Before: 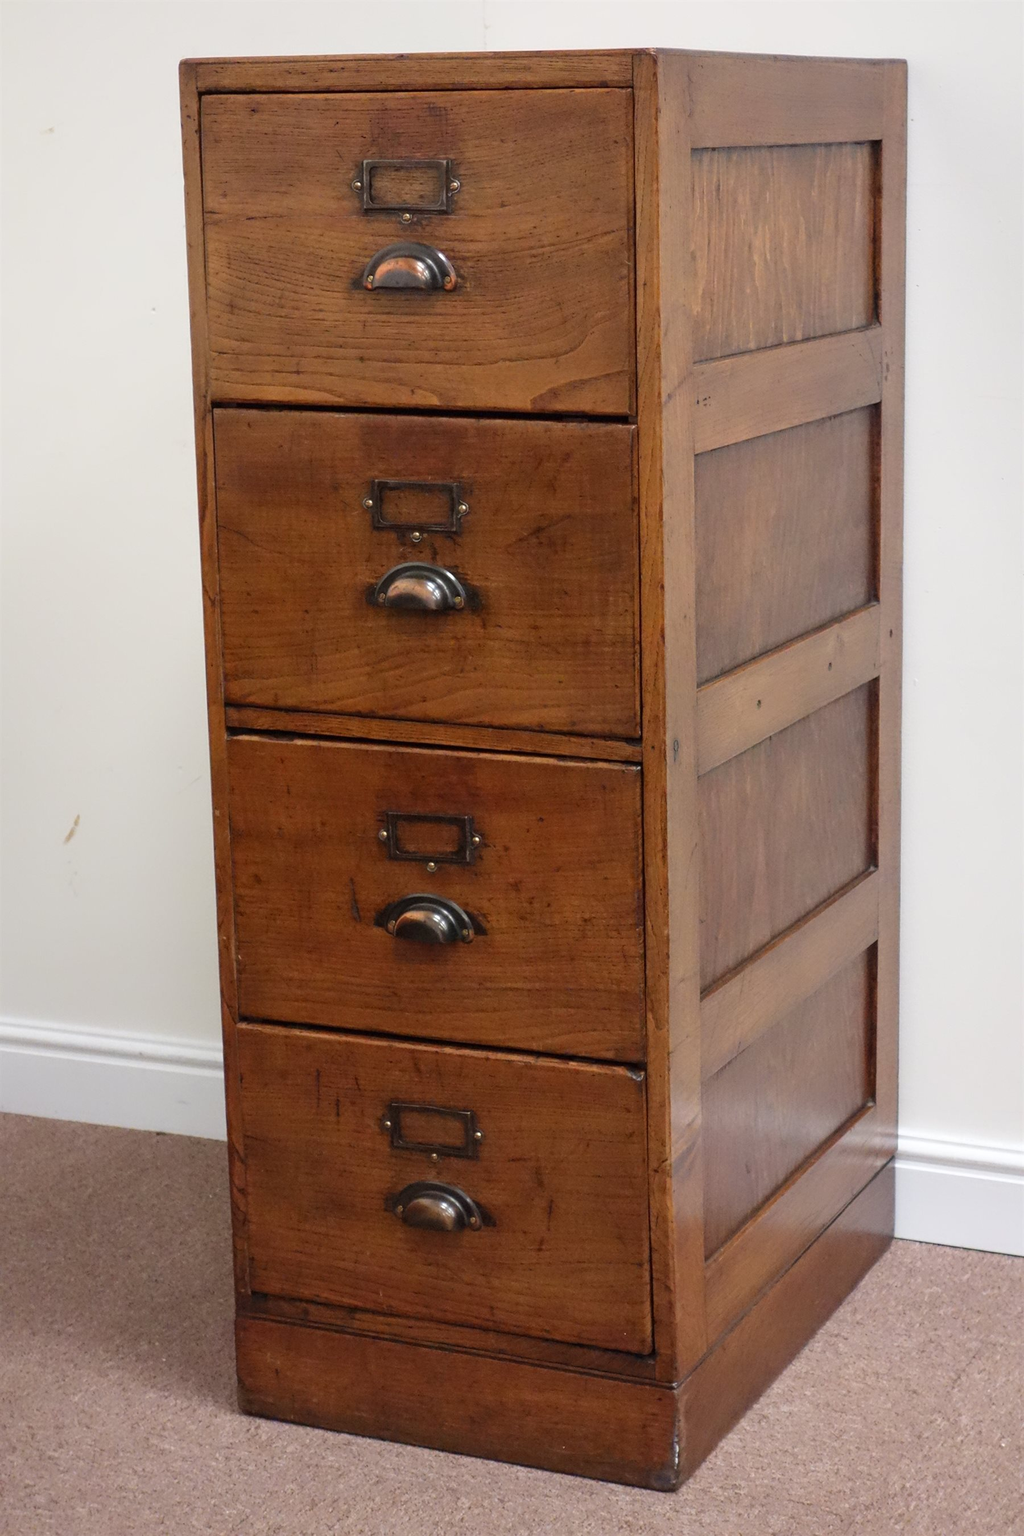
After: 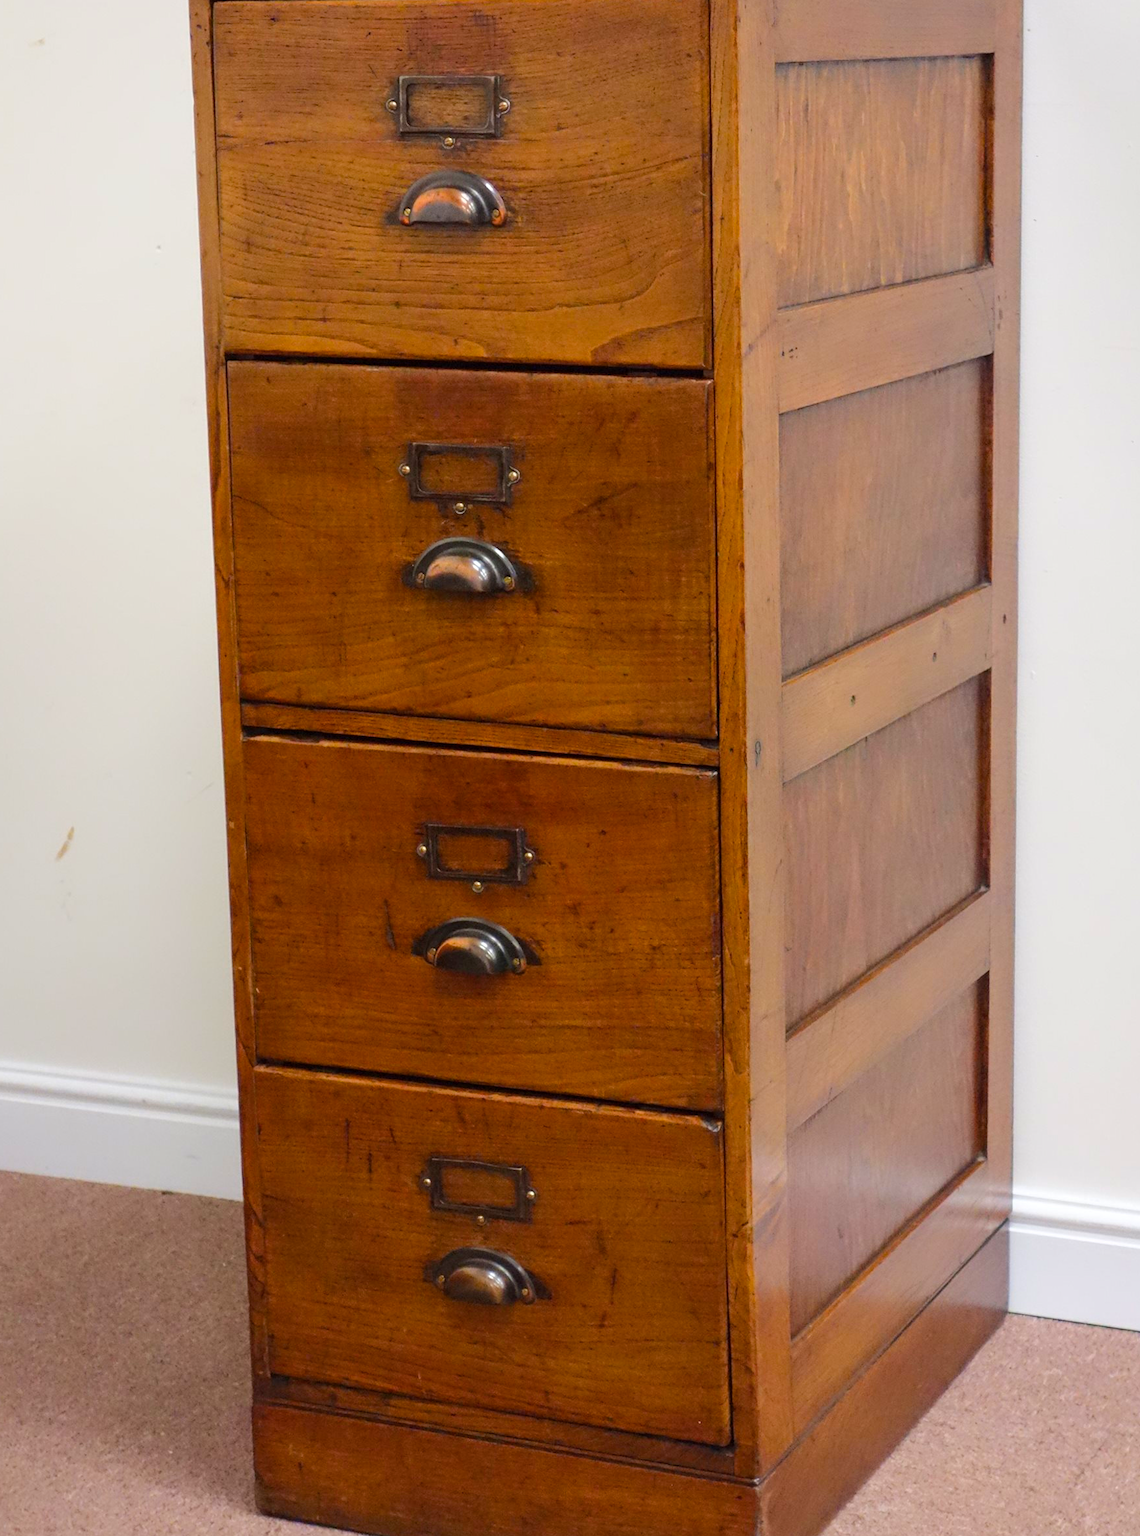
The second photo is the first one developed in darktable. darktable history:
color balance rgb: perceptual saturation grading › global saturation 25%, perceptual brilliance grading › mid-tones 10%, perceptual brilliance grading › shadows 15%, global vibrance 20%
crop: left 1.507%, top 6.147%, right 1.379%, bottom 6.637%
